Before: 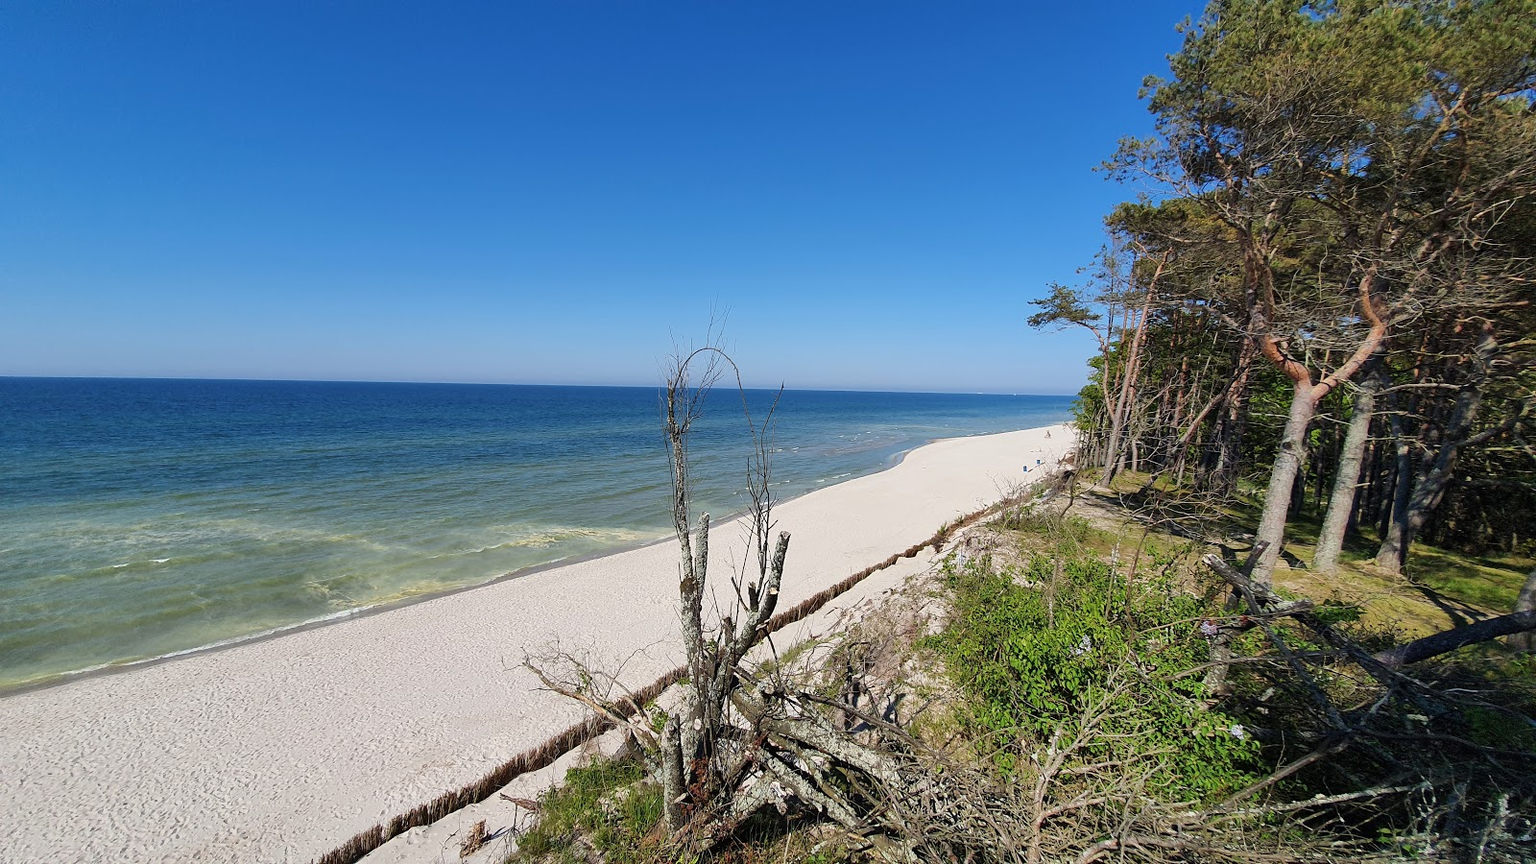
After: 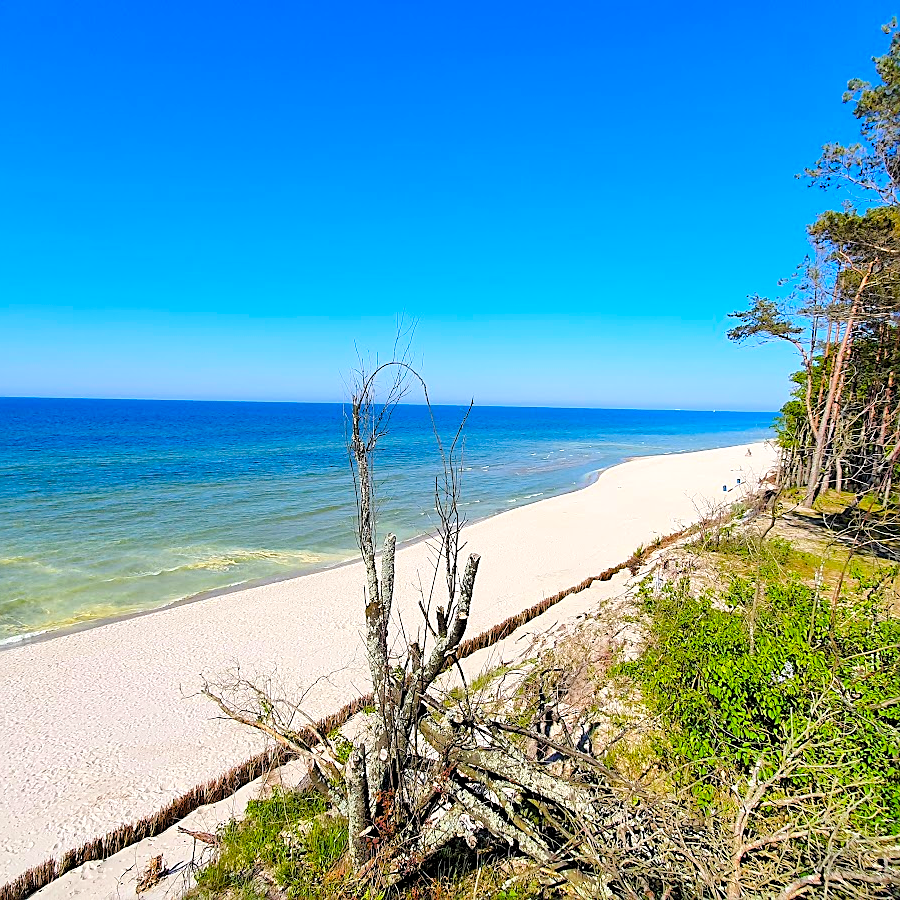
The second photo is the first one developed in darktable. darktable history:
levels: black 3.83%, white 90.64%, levels [0.044, 0.416, 0.908]
sharpen: on, module defaults
crop: left 21.496%, right 22.254%
color balance rgb: linear chroma grading › global chroma 15%, perceptual saturation grading › global saturation 30%
